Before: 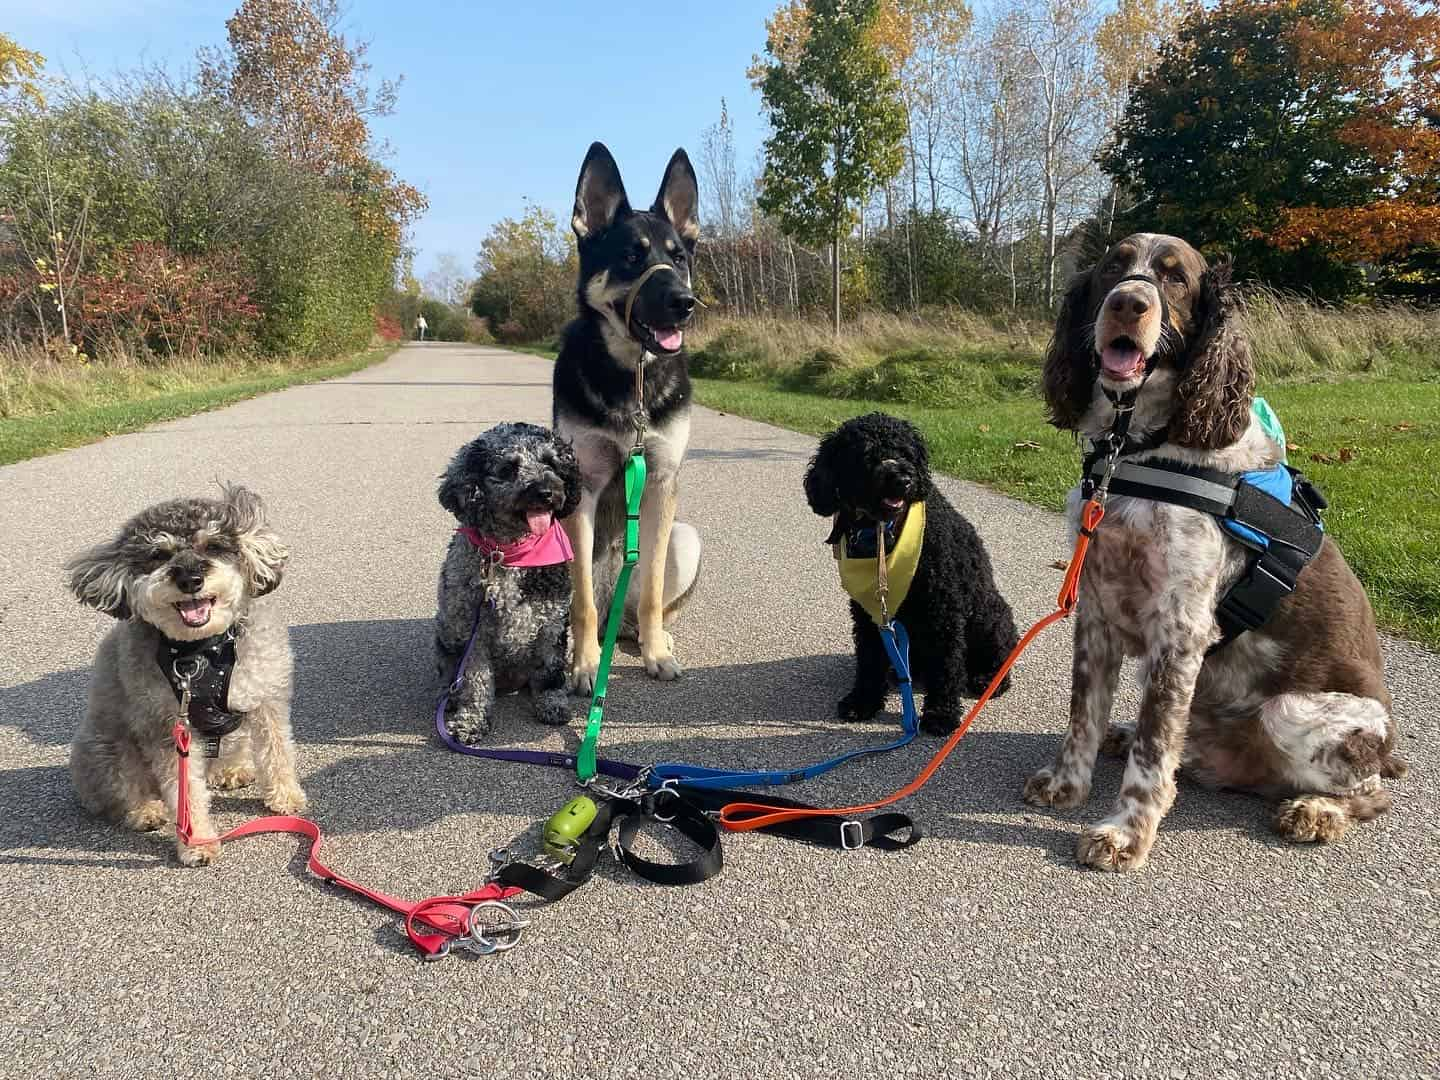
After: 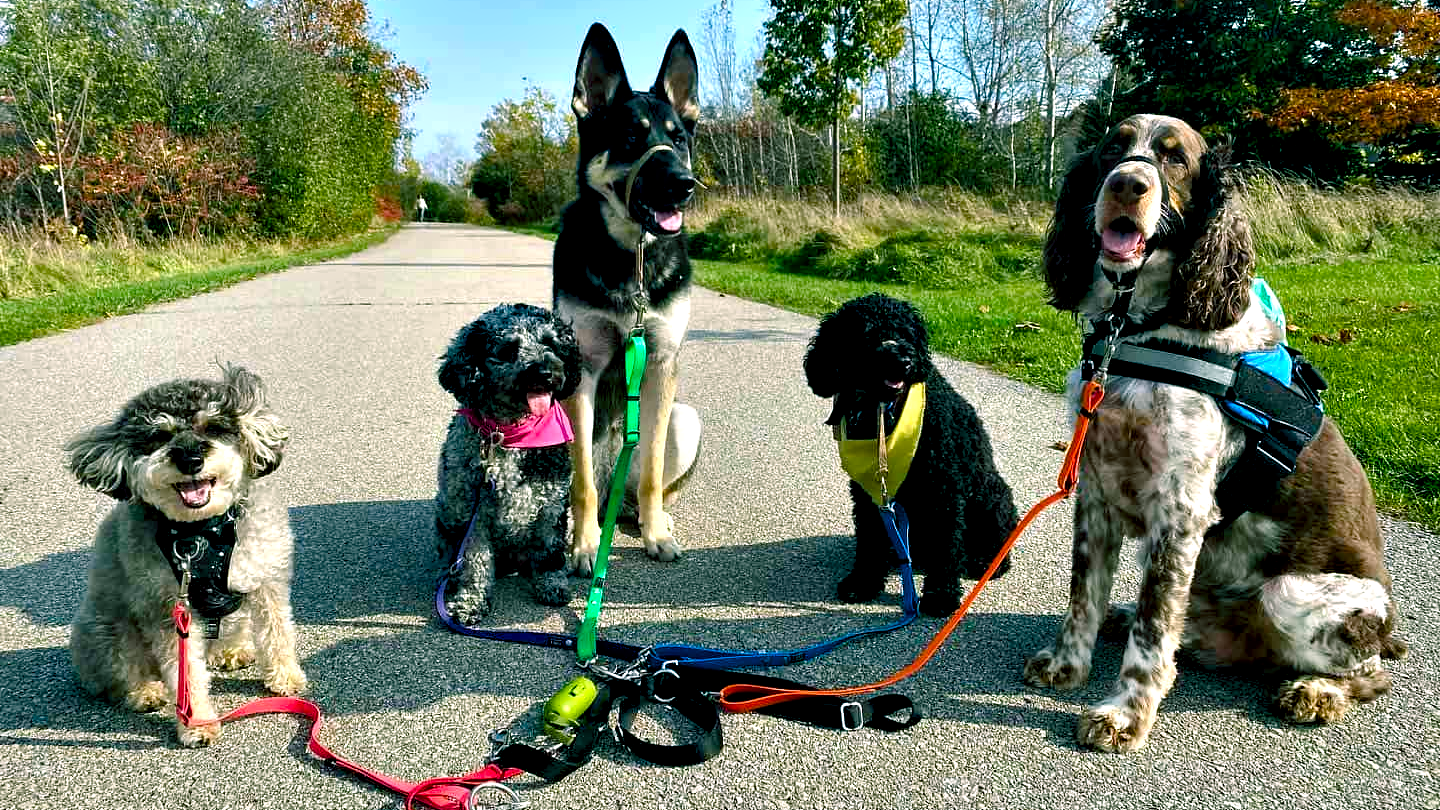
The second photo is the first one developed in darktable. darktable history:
crop: top 11.031%, bottom 13.952%
color balance rgb: power › chroma 2.172%, power › hue 165.41°, linear chroma grading › global chroma 24.874%, perceptual saturation grading › global saturation 20%, perceptual saturation grading › highlights -24.869%, perceptual saturation grading › shadows 25.538%
contrast equalizer: octaves 7, y [[0.6 ×6], [0.55 ×6], [0 ×6], [0 ×6], [0 ×6]]
